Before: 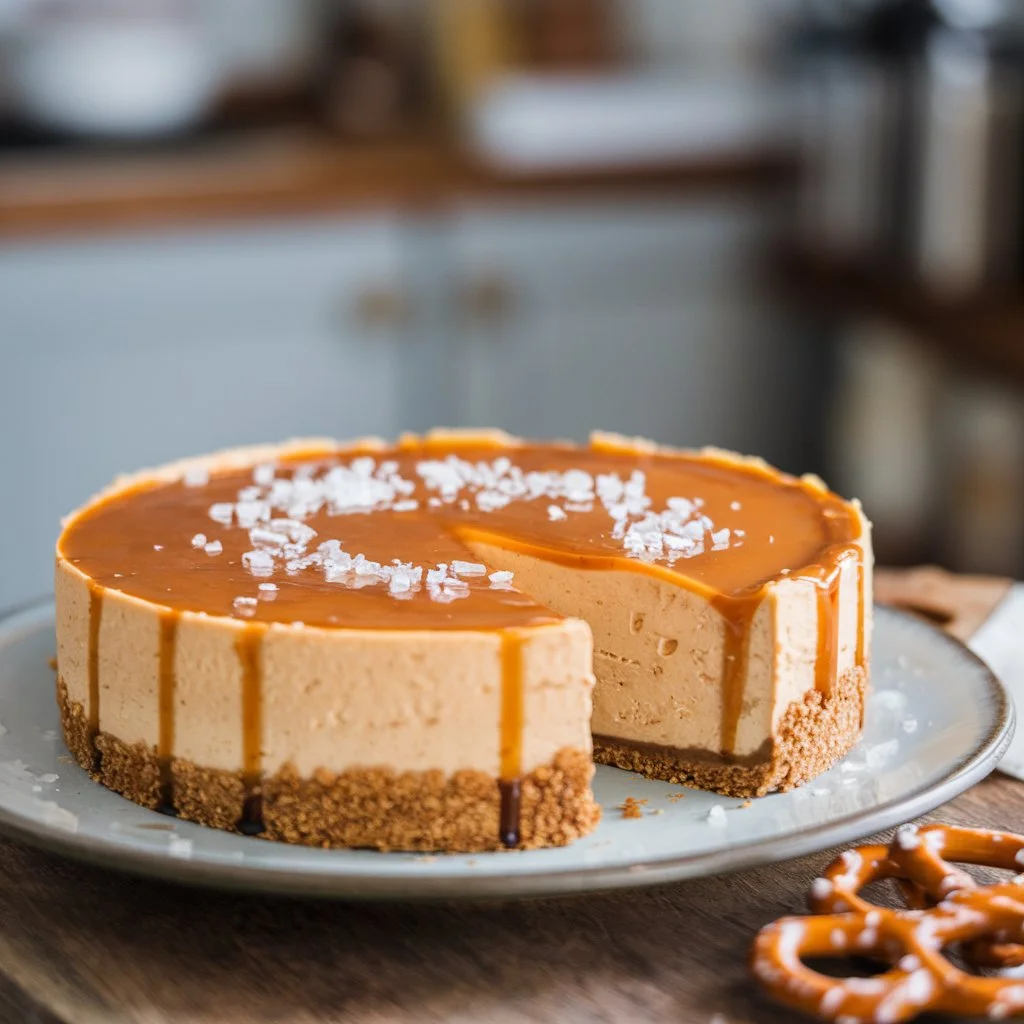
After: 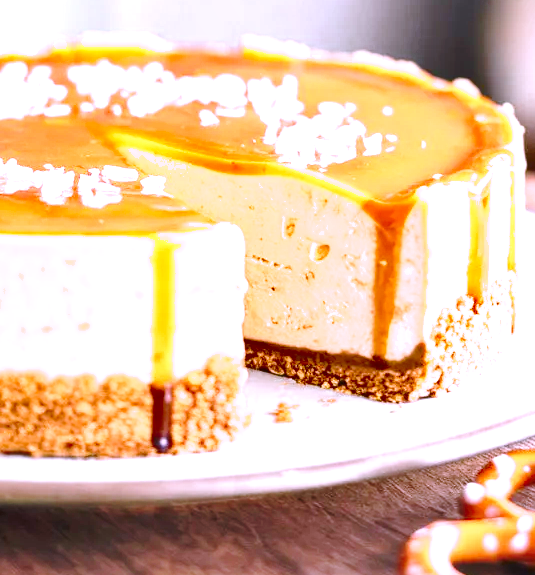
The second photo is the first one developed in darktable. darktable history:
crop: left 34.007%, top 38.58%, right 13.684%, bottom 5.195%
base curve: curves: ch0 [(0, 0) (0.028, 0.03) (0.121, 0.232) (0.46, 0.748) (0.859, 0.968) (1, 1)], preserve colors none
exposure: exposure 1 EV, compensate highlight preservation false
shadows and highlights: soften with gaussian
color zones: curves: ch0 [(0, 0.553) (0.123, 0.58) (0.23, 0.419) (0.468, 0.155) (0.605, 0.132) (0.723, 0.063) (0.833, 0.172) (0.921, 0.468)]; ch1 [(0.025, 0.645) (0.229, 0.584) (0.326, 0.551) (0.537, 0.446) (0.599, 0.911) (0.708, 1) (0.805, 0.944)]; ch2 [(0.086, 0.468) (0.254, 0.464) (0.638, 0.564) (0.702, 0.592) (0.768, 0.564)], mix -132.18%
levels: levels [0, 0.43, 0.984]
color correction: highlights a* 15.54, highlights b* -20.32
